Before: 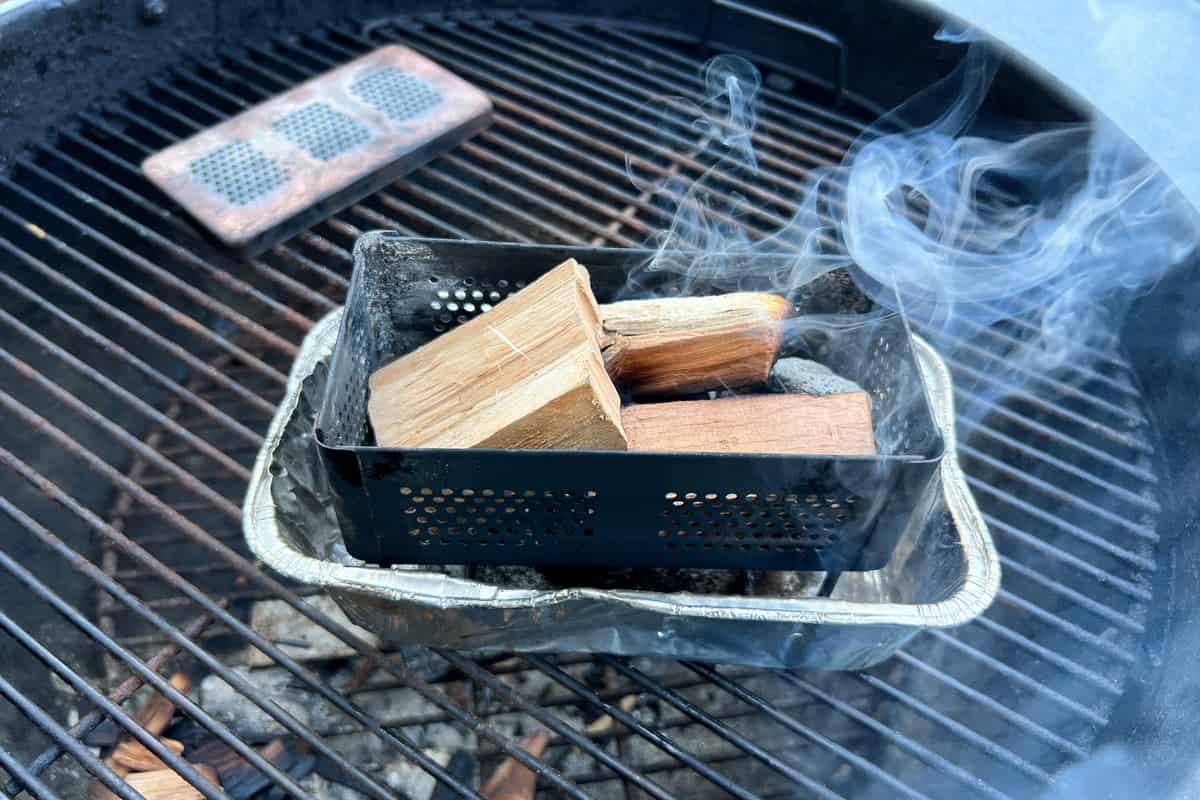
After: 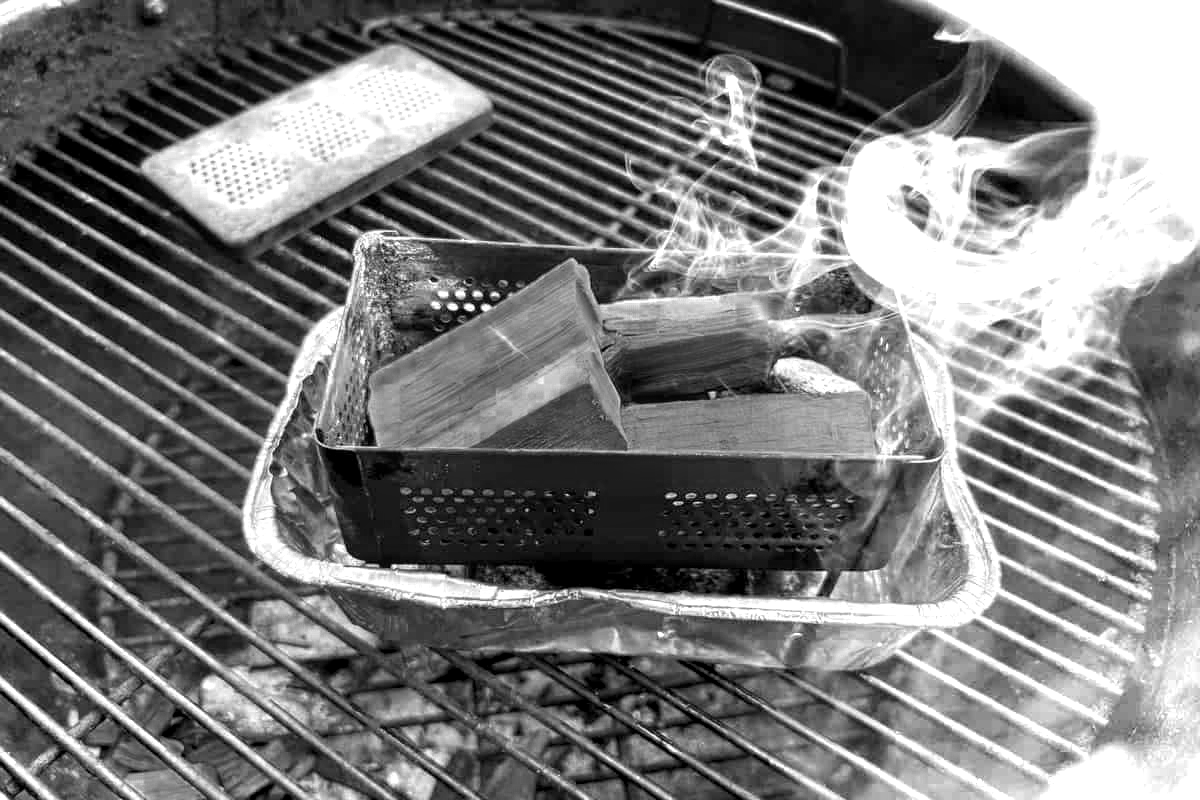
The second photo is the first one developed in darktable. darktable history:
local contrast: detail 130%
color balance rgb: linear chroma grading › global chroma 15%, perceptual saturation grading › global saturation 30%
color zones: curves: ch0 [(0.287, 0.048) (0.493, 0.484) (0.737, 0.816)]; ch1 [(0, 0) (0.143, 0) (0.286, 0) (0.429, 0) (0.571, 0) (0.714, 0) (0.857, 0)]
